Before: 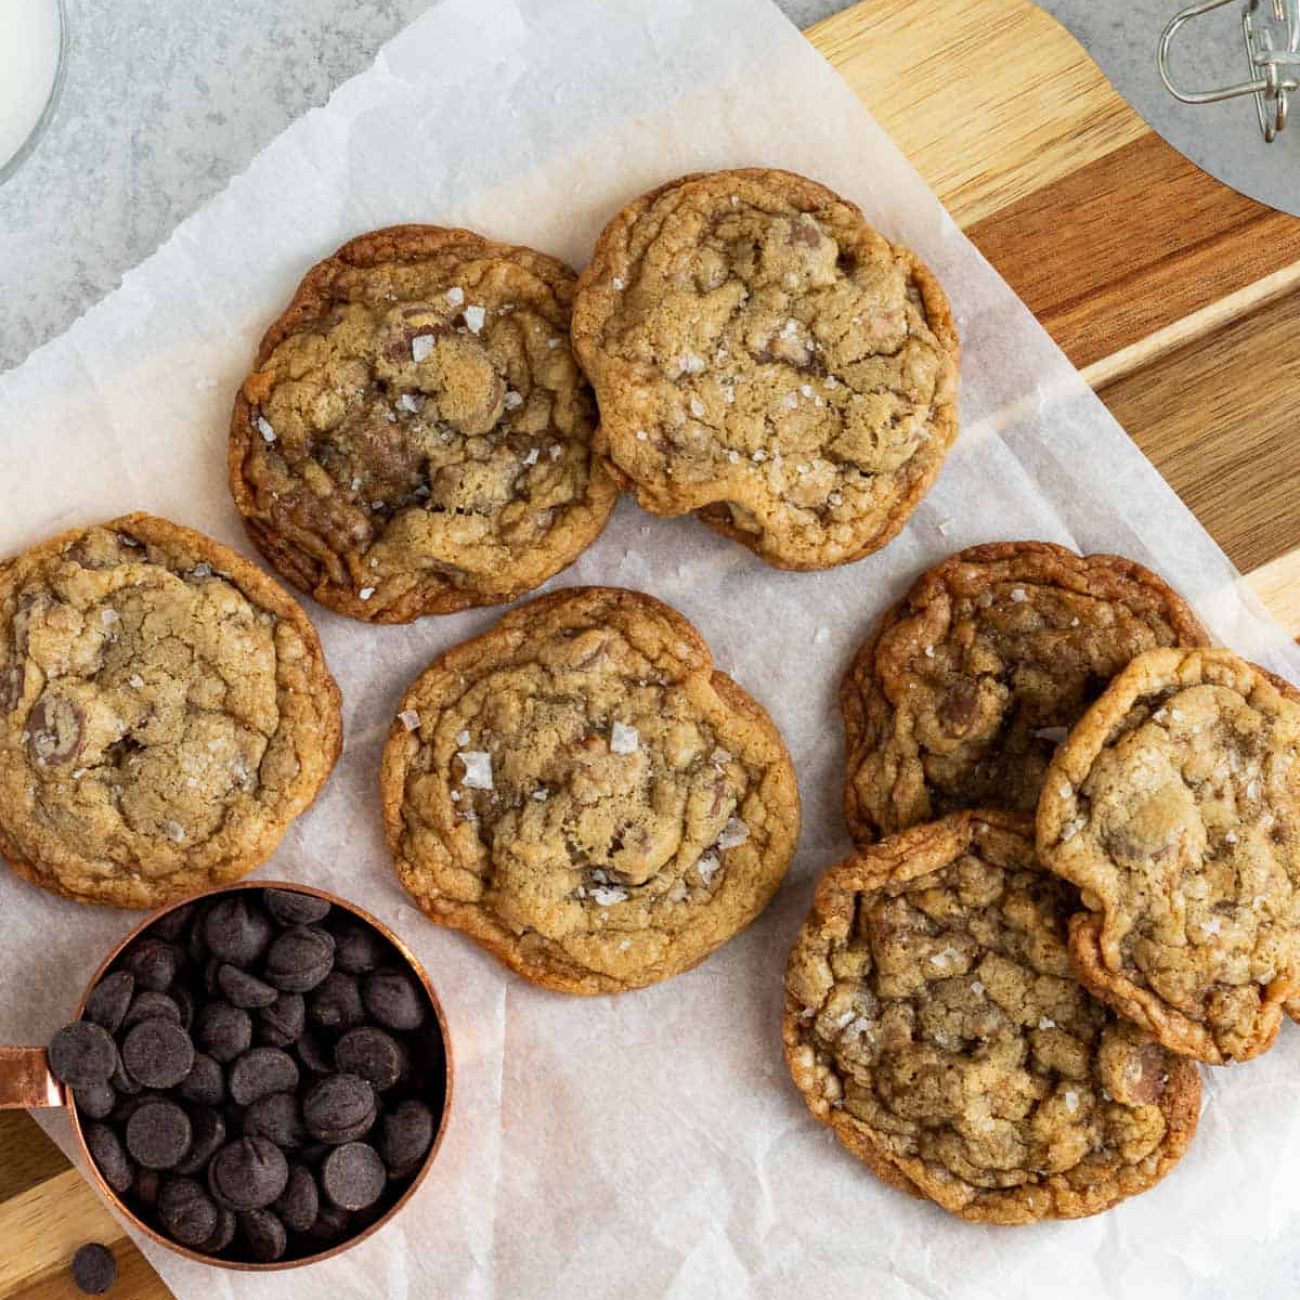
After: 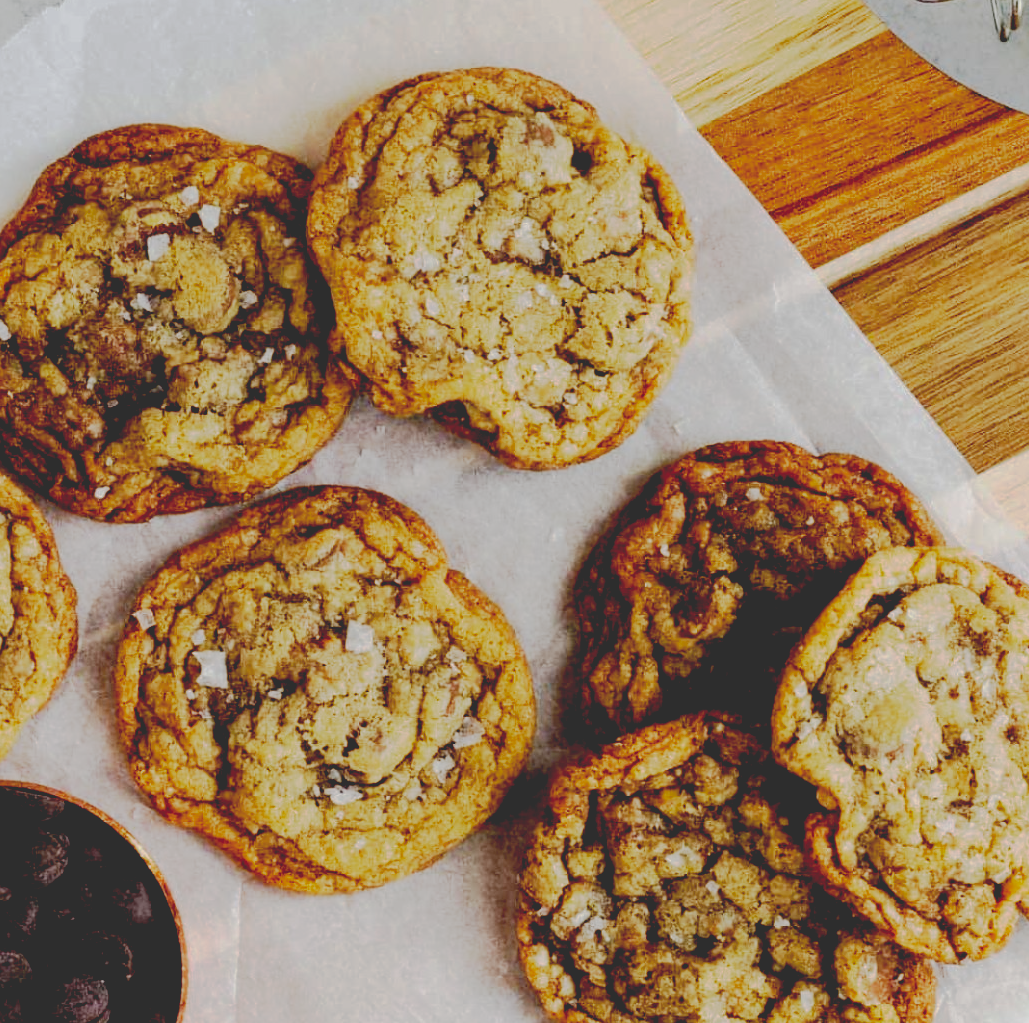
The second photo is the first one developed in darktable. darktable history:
base curve: curves: ch0 [(0.065, 0.026) (0.236, 0.358) (0.53, 0.546) (0.777, 0.841) (0.924, 0.992)], preserve colors none
exposure: black level correction -0.036, exposure -0.496 EV, compensate highlight preservation false
crop and rotate: left 20.404%, top 7.841%, right 0.374%, bottom 13.42%
